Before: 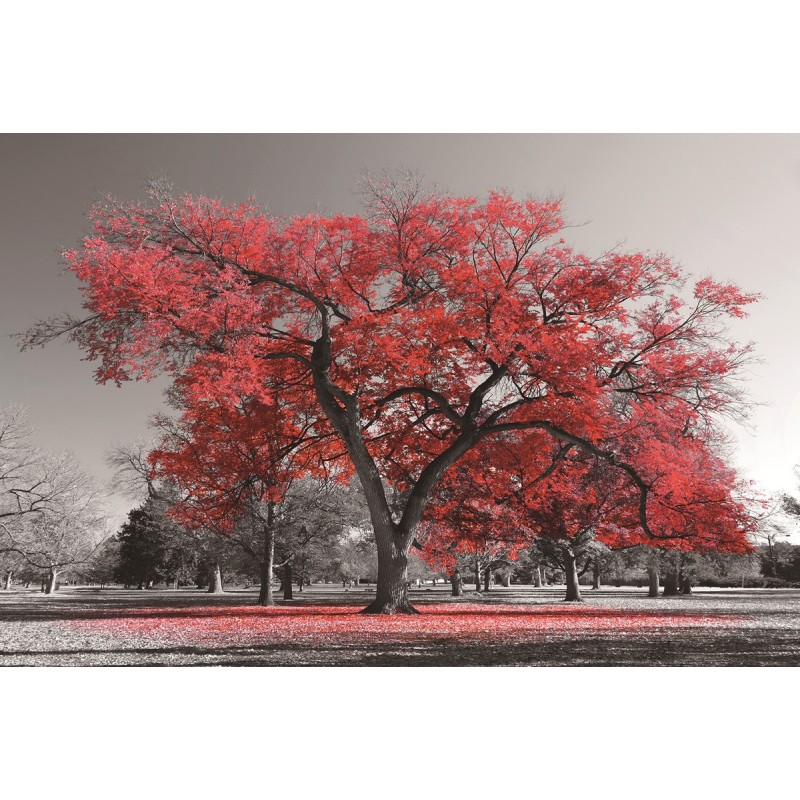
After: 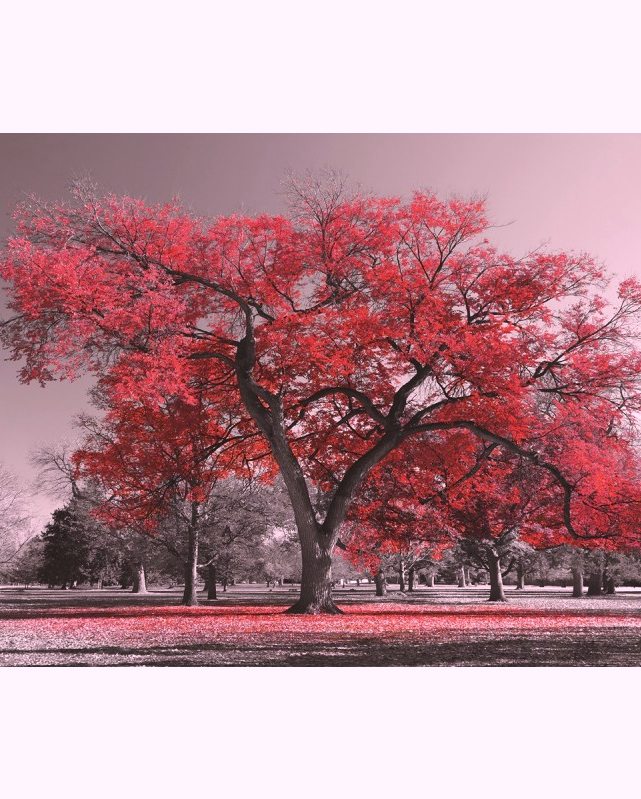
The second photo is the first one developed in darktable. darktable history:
color correction: highlights a* 14.52, highlights b* 4.84
crop and rotate: left 9.597%, right 10.195%
white balance: red 1.004, blue 1.096
